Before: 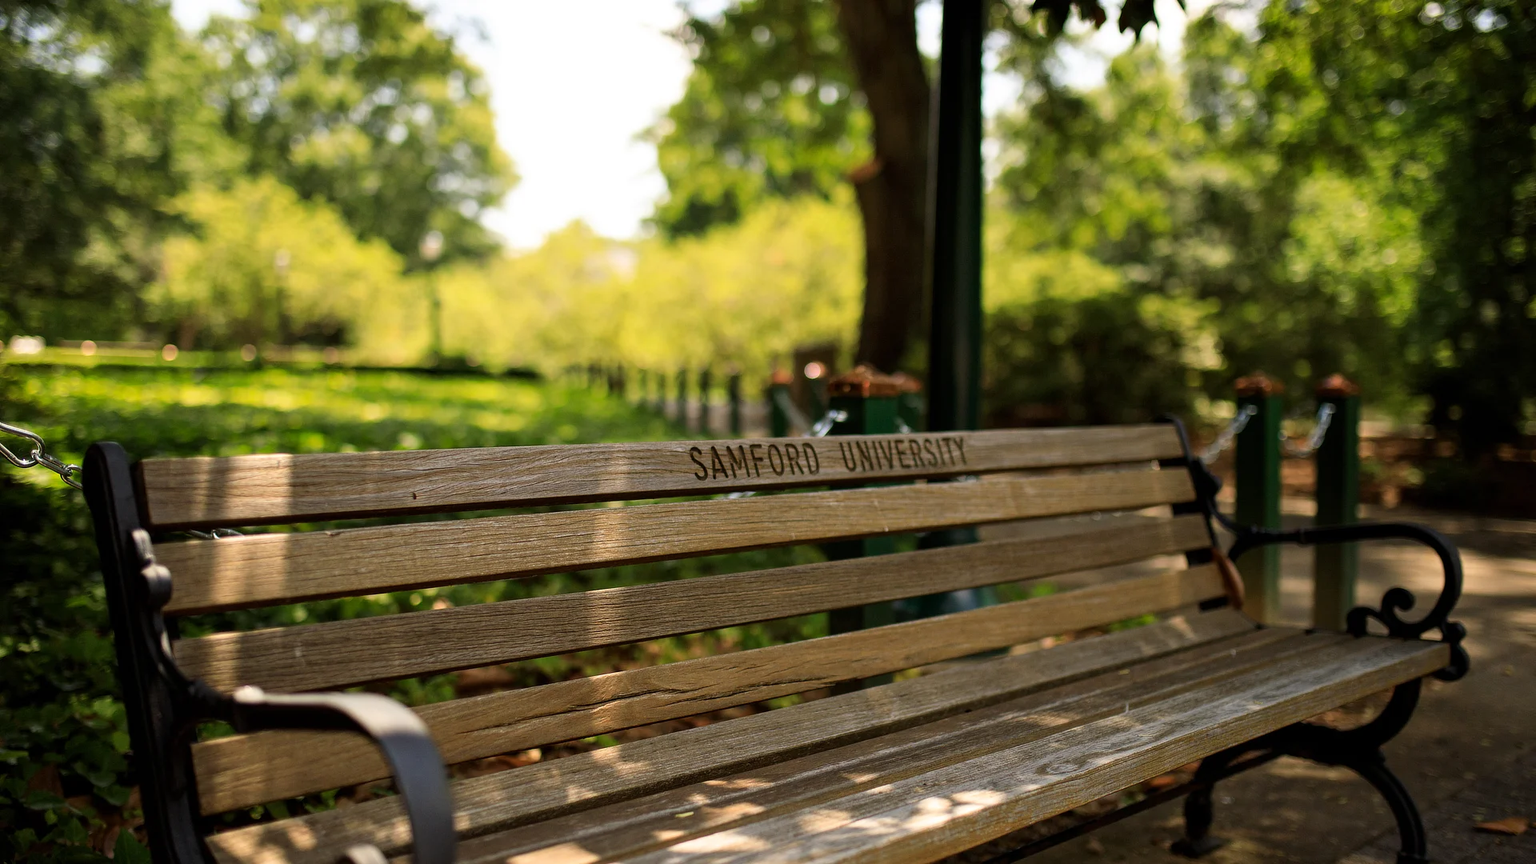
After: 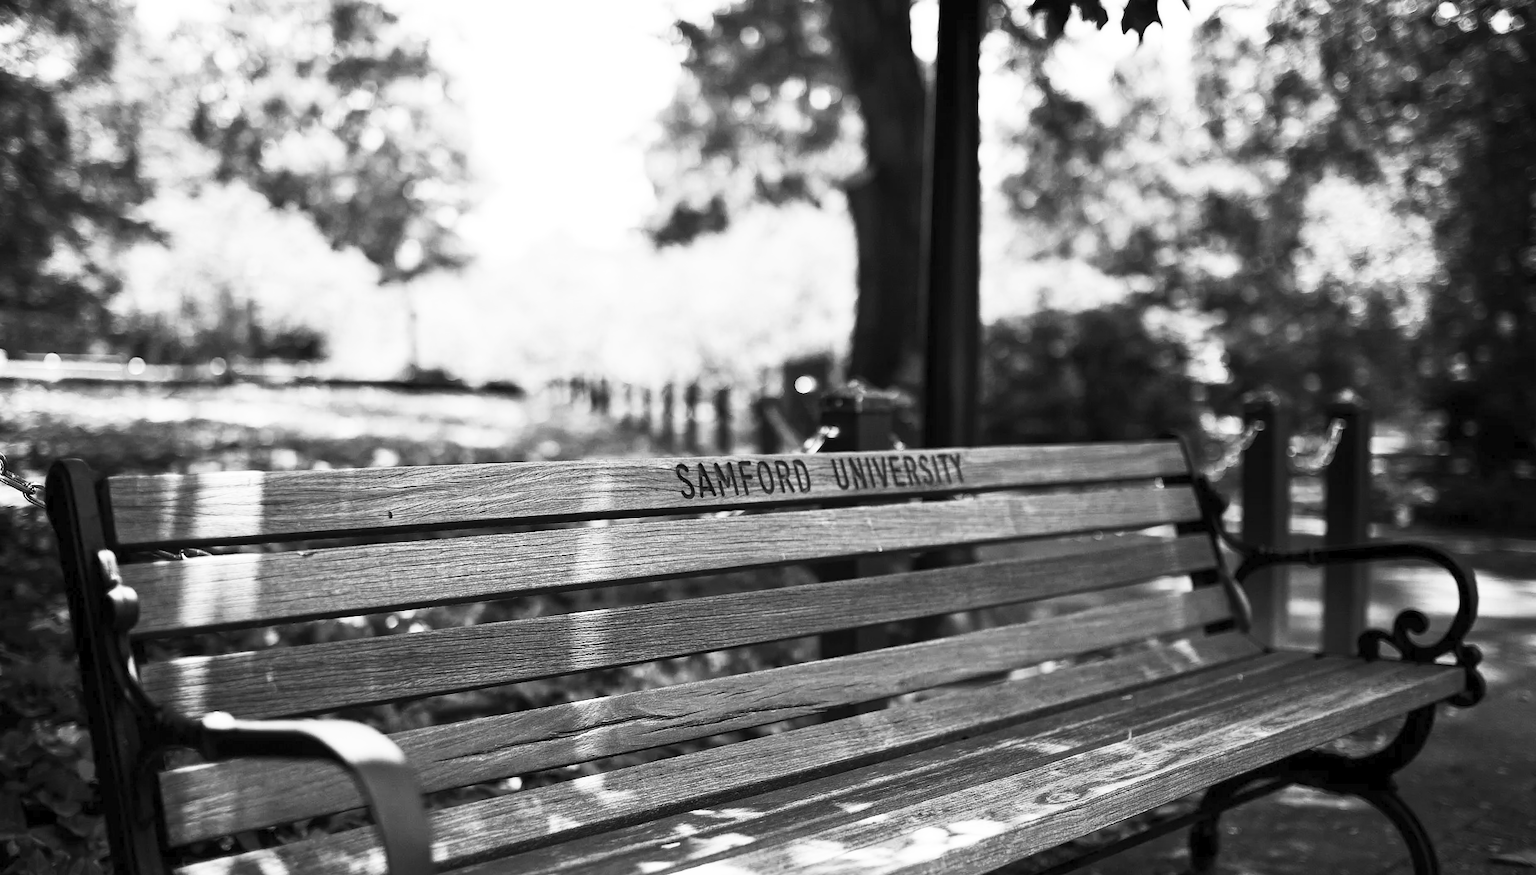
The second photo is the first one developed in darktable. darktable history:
contrast brightness saturation: contrast 0.53, brightness 0.47, saturation -1
crop and rotate: left 2.536%, right 1.107%, bottom 2.246%
